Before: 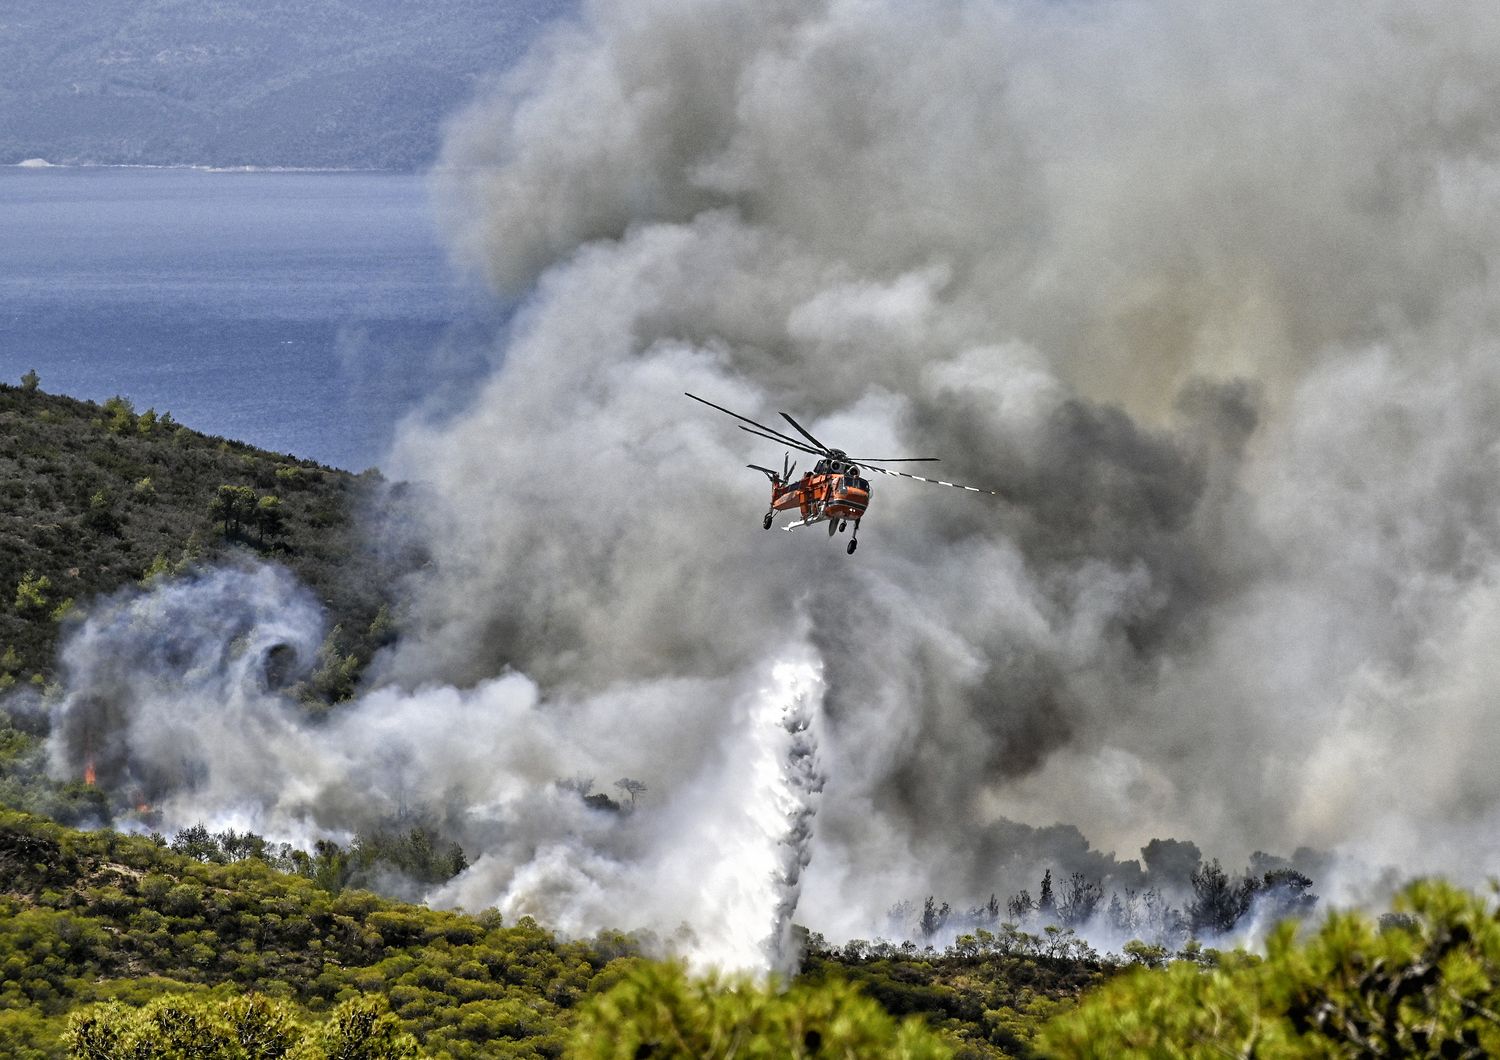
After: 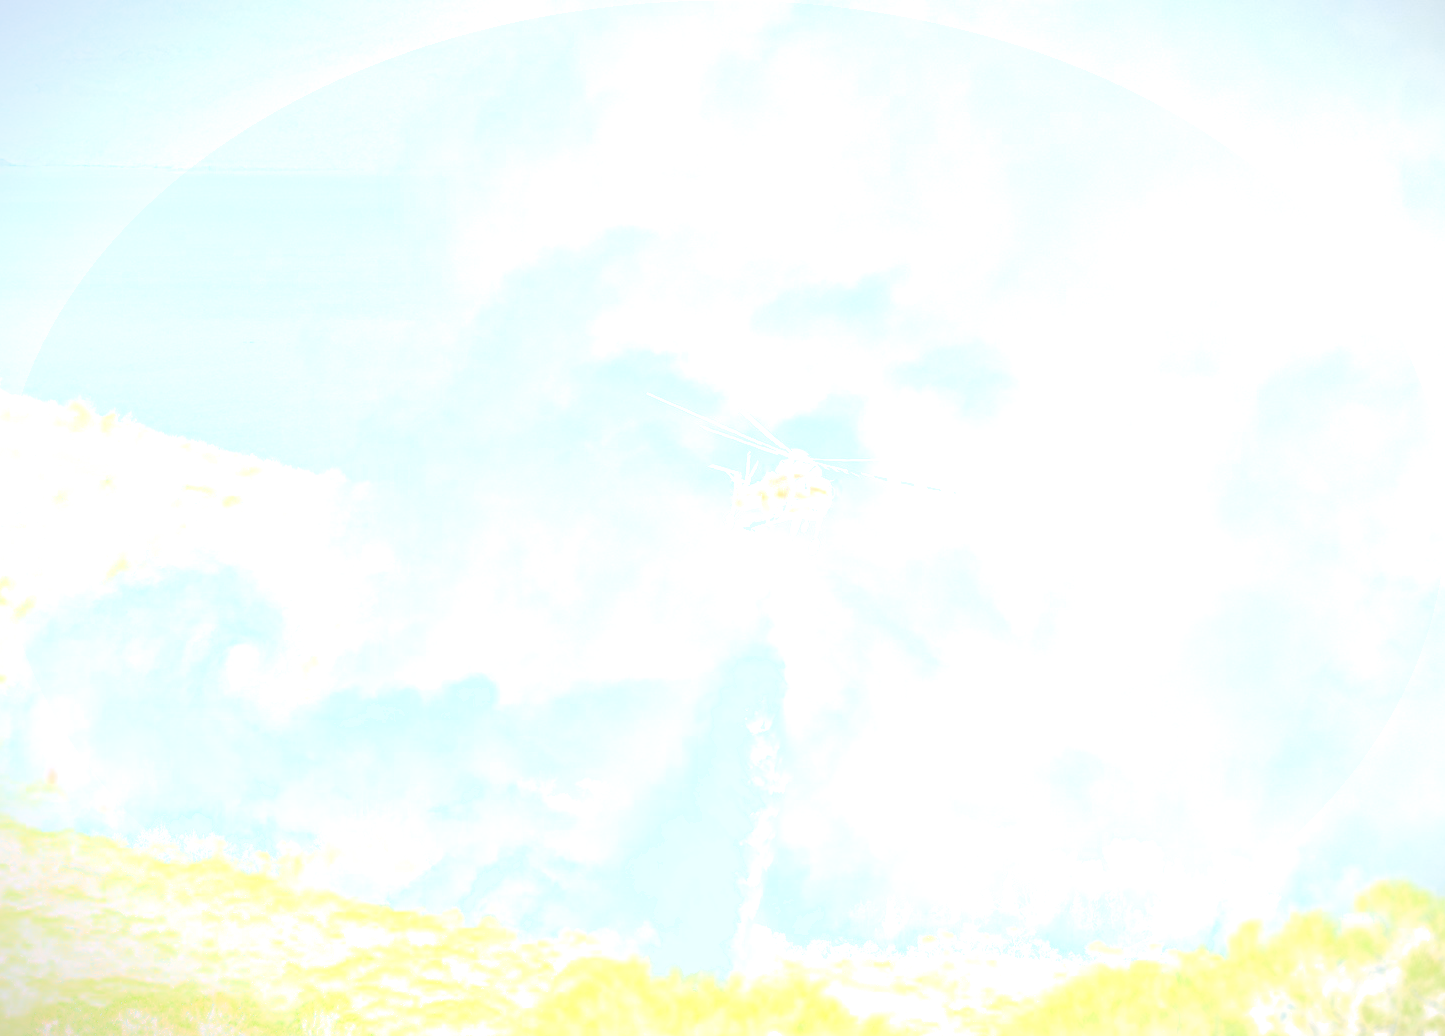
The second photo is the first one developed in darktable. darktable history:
crop and rotate: left 2.536%, right 1.107%, bottom 2.246%
vignetting: fall-off start 100%, fall-off radius 64.94%, automatic ratio true, unbound false
shadows and highlights: on, module defaults
color correction: highlights a* -4.98, highlights b* -3.76, shadows a* 3.83, shadows b* 4.08
bloom: size 85%, threshold 5%, strength 85%
color calibration: illuminant Planckian (black body), adaptation linear Bradford (ICC v4), x 0.364, y 0.367, temperature 4417.56 K, saturation algorithm version 1 (2020)
exposure: black level correction 0.001, exposure 0.5 EV, compensate exposure bias true, compensate highlight preservation false
